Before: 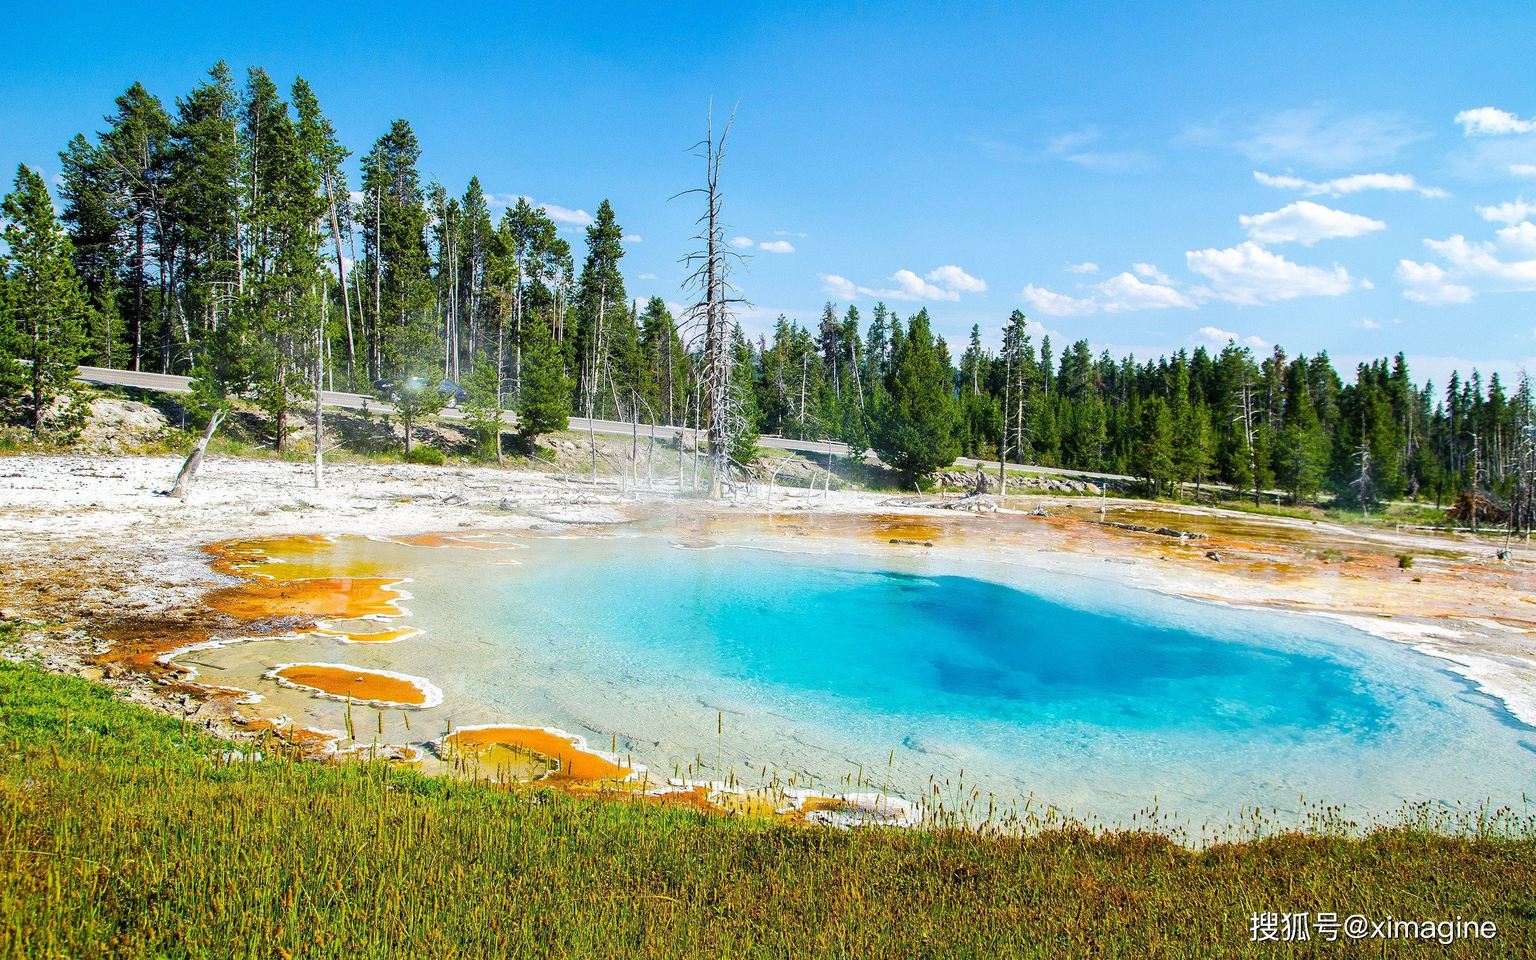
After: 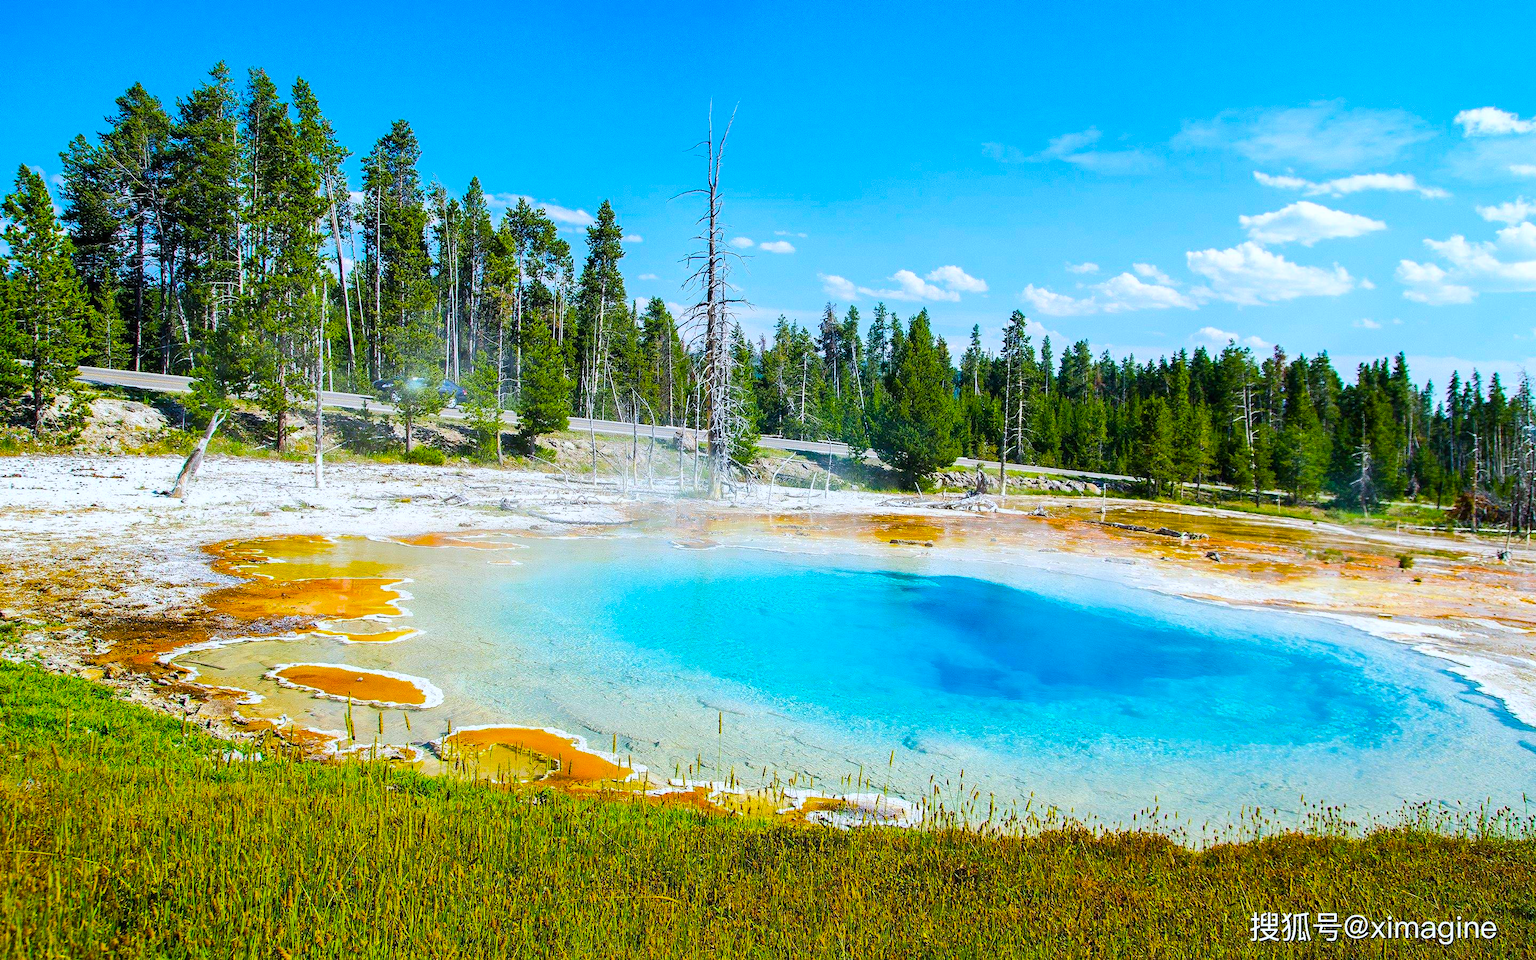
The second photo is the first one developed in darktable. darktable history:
color balance rgb: linear chroma grading › global chroma 15%, perceptual saturation grading › global saturation 30%
white balance: red 0.967, blue 1.049
